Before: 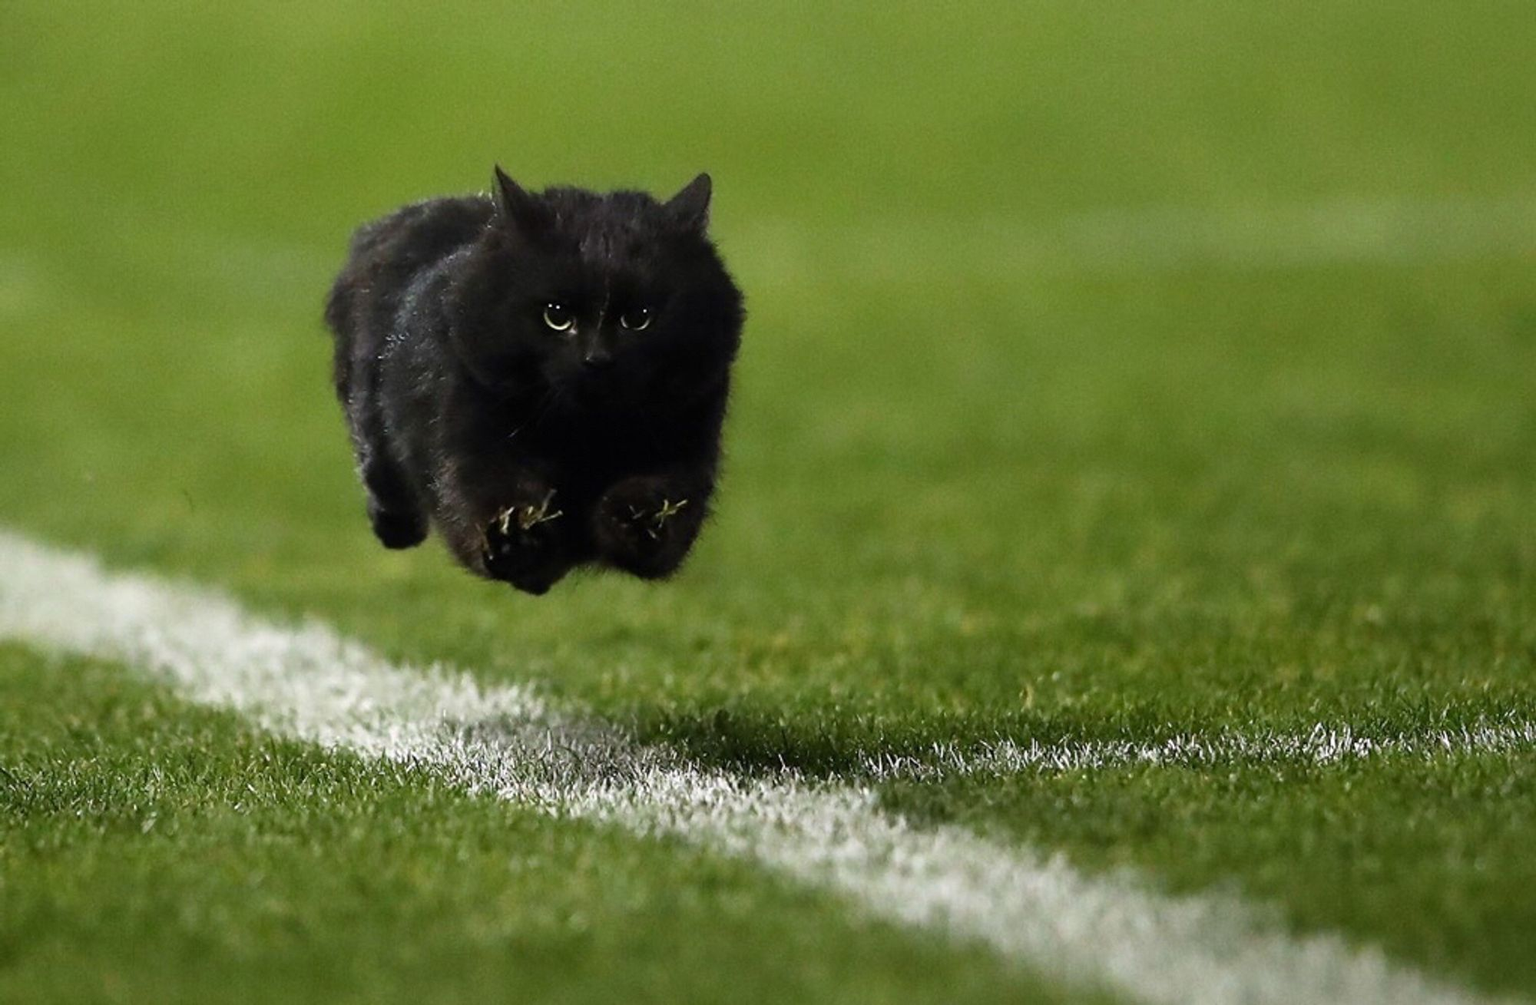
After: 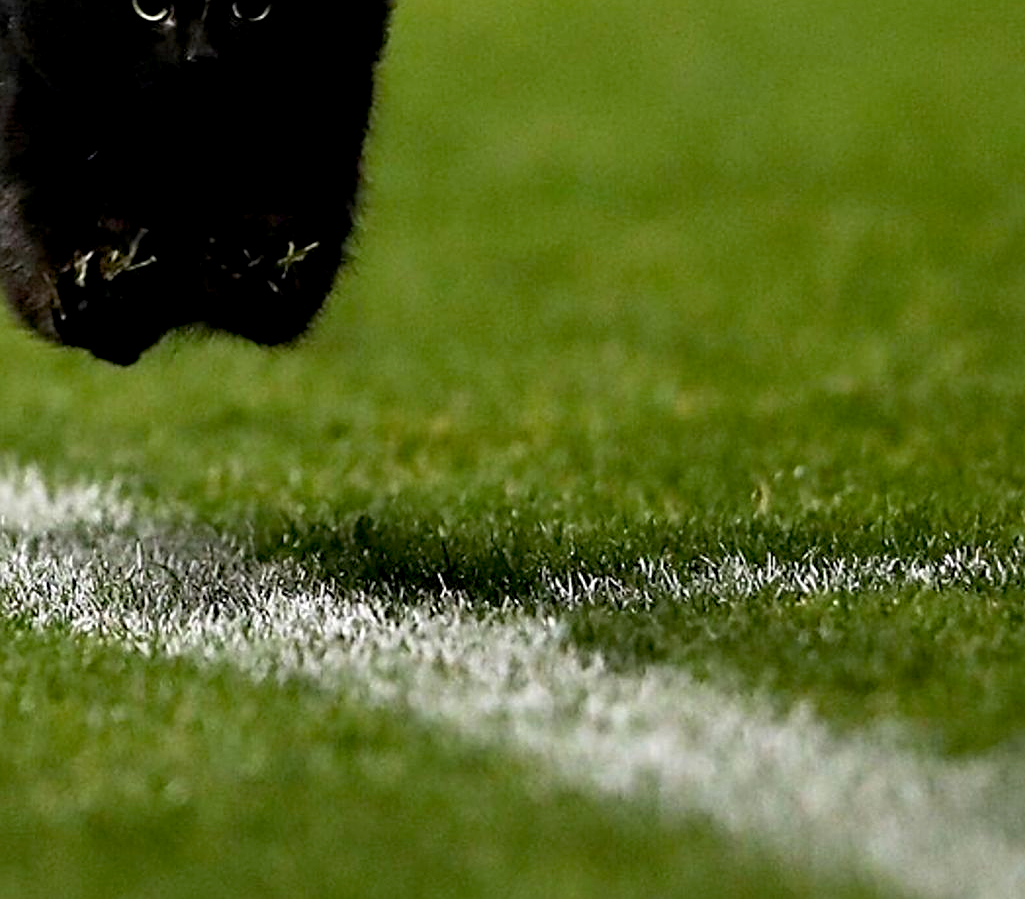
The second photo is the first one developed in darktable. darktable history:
haze removal: compatibility mode true
sharpen: on, module defaults
crop and rotate: left 28.848%, top 31.274%, right 19.864%
color balance rgb: global offset › luminance -0.864%, perceptual saturation grading › global saturation 0.589%
